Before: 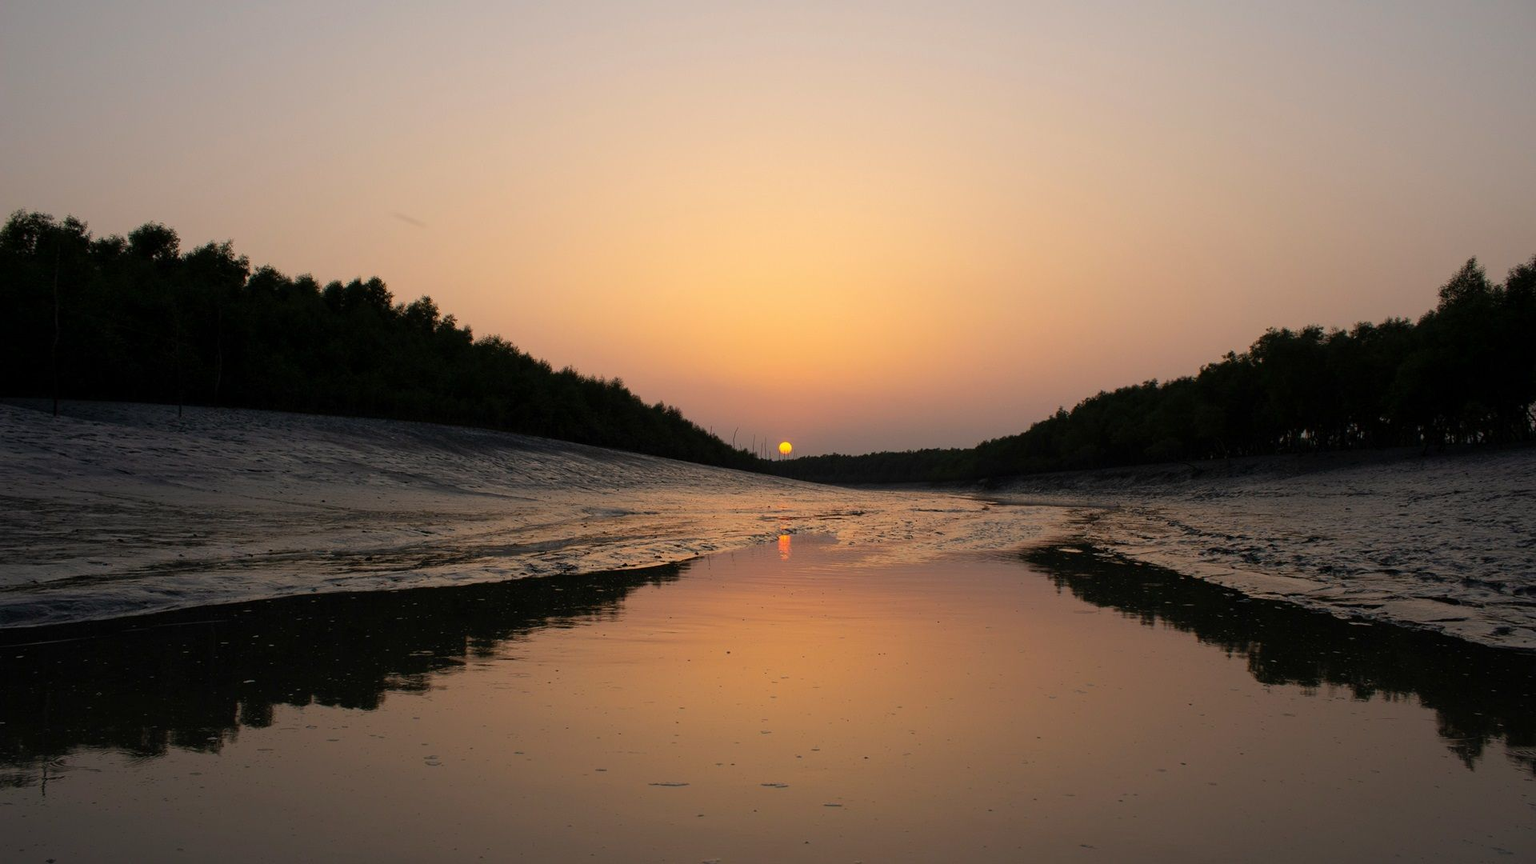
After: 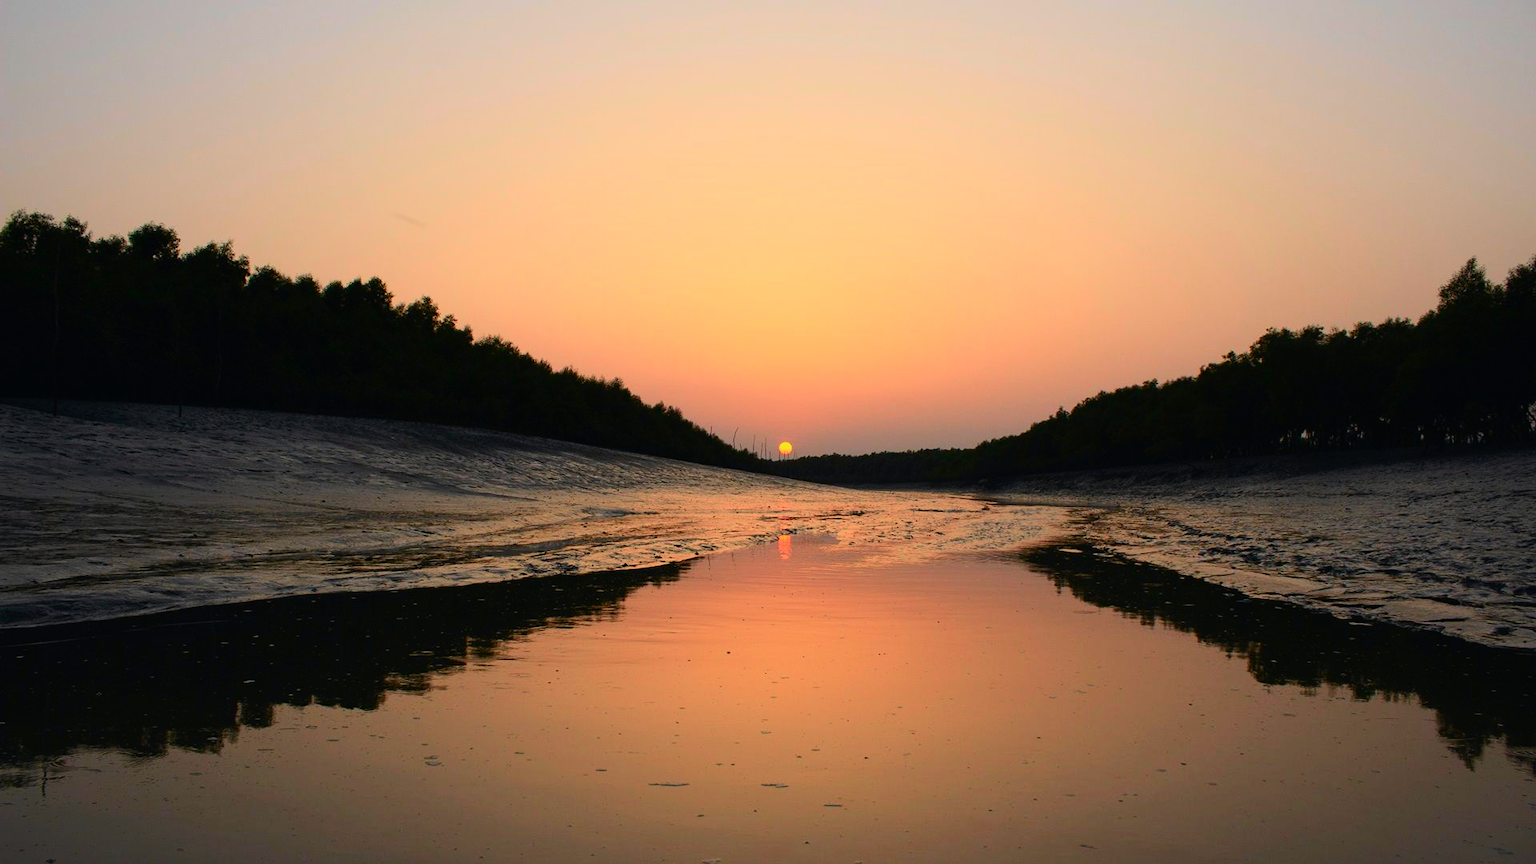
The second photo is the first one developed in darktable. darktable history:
tone curve: curves: ch0 [(0, 0.012) (0.052, 0.04) (0.107, 0.086) (0.276, 0.265) (0.461, 0.531) (0.718, 0.79) (0.921, 0.909) (0.999, 0.951)]; ch1 [(0, 0) (0.339, 0.298) (0.402, 0.363) (0.444, 0.415) (0.485, 0.469) (0.494, 0.493) (0.504, 0.501) (0.525, 0.534) (0.555, 0.587) (0.594, 0.647) (1, 1)]; ch2 [(0, 0) (0.48, 0.48) (0.504, 0.5) (0.535, 0.557) (0.581, 0.623) (0.649, 0.683) (0.824, 0.815) (1, 1)], color space Lab, independent channels, preserve colors none
